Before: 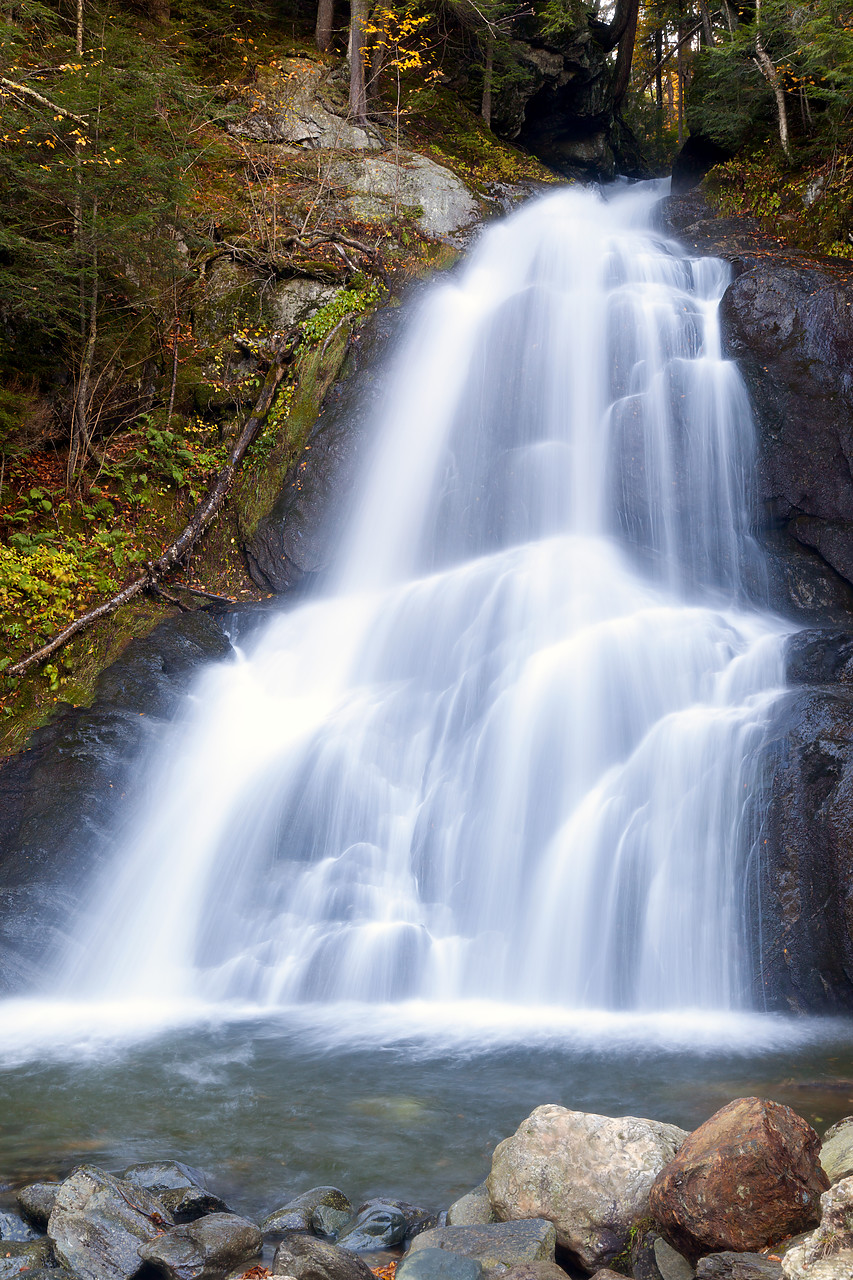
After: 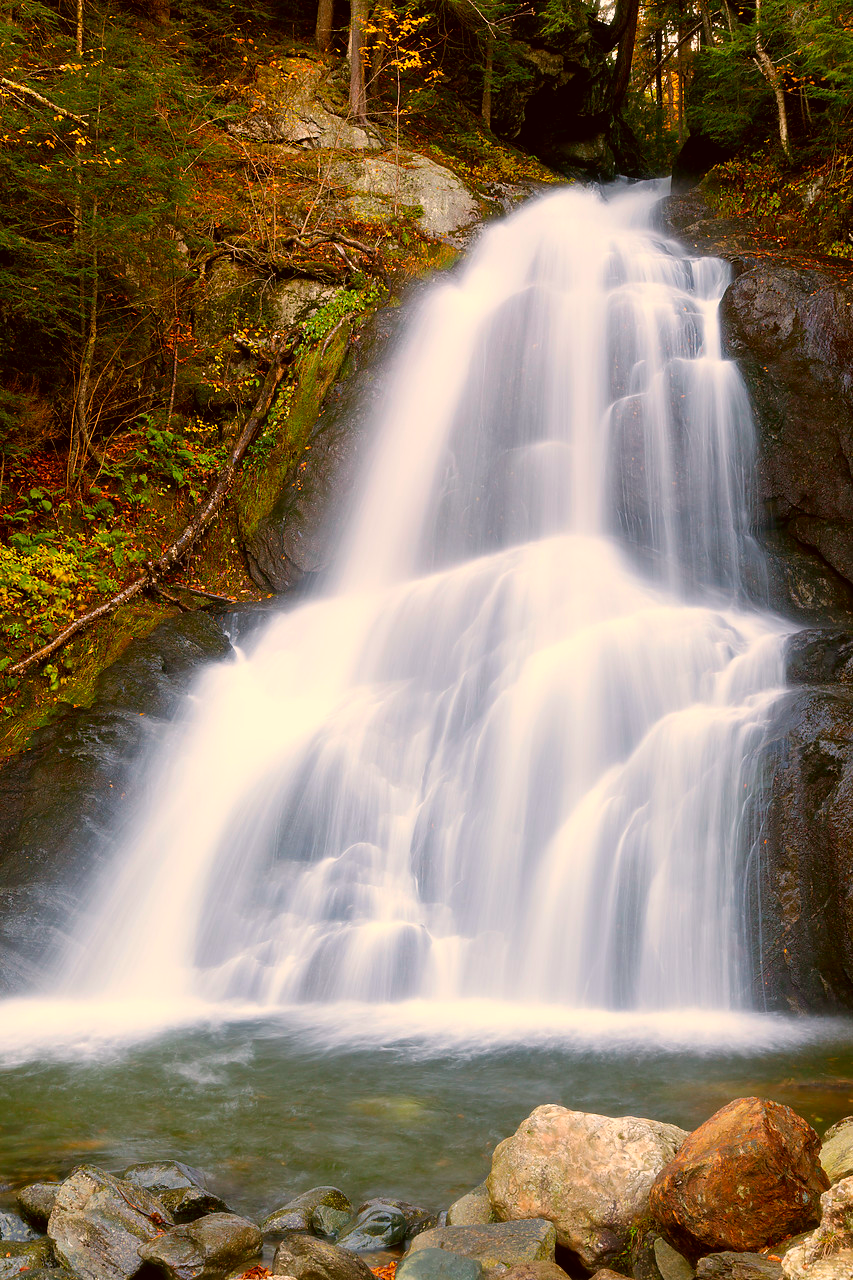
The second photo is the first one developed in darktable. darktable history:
color correction: highlights a* 8.99, highlights b* 15.83, shadows a* -0.633, shadows b* 26.71
color balance rgb: perceptual saturation grading › global saturation 30.309%
